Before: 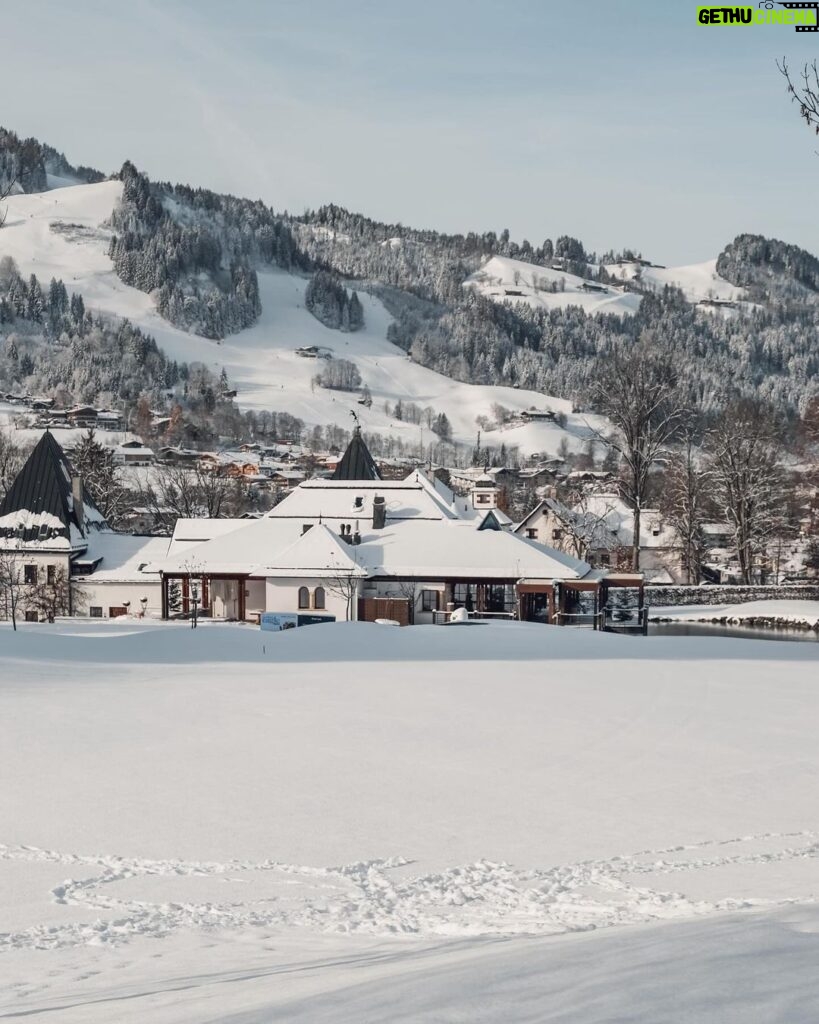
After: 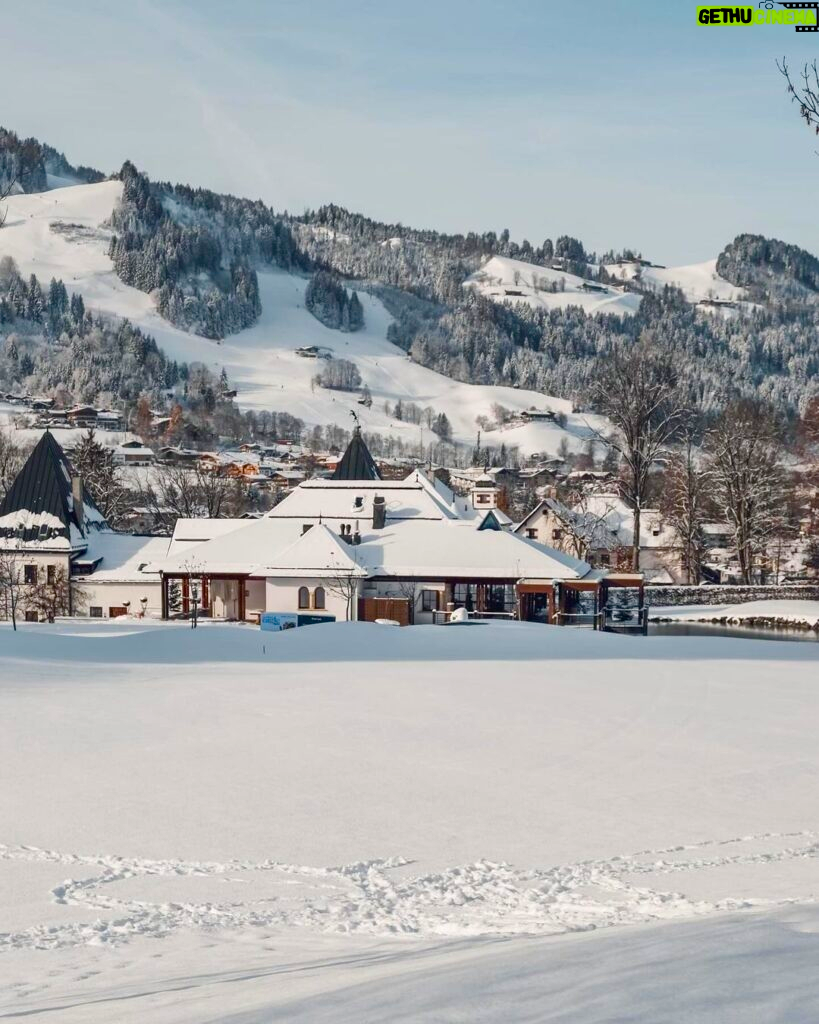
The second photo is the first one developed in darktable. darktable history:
color balance rgb: perceptual saturation grading › global saturation 20%, perceptual saturation grading › highlights -25%, perceptual saturation grading › shadows 25%, global vibrance 50%
local contrast: mode bilateral grid, contrast 20, coarseness 50, detail 120%, midtone range 0.2
